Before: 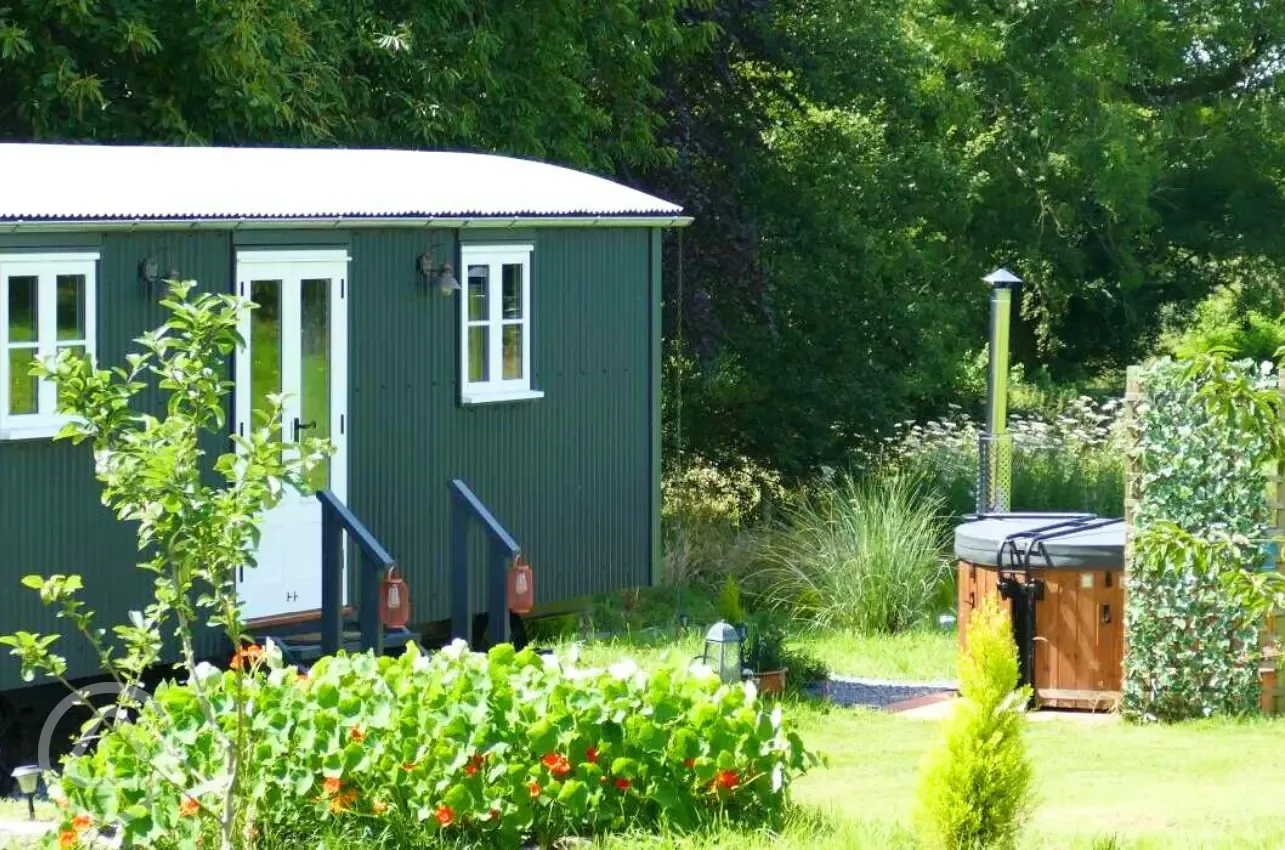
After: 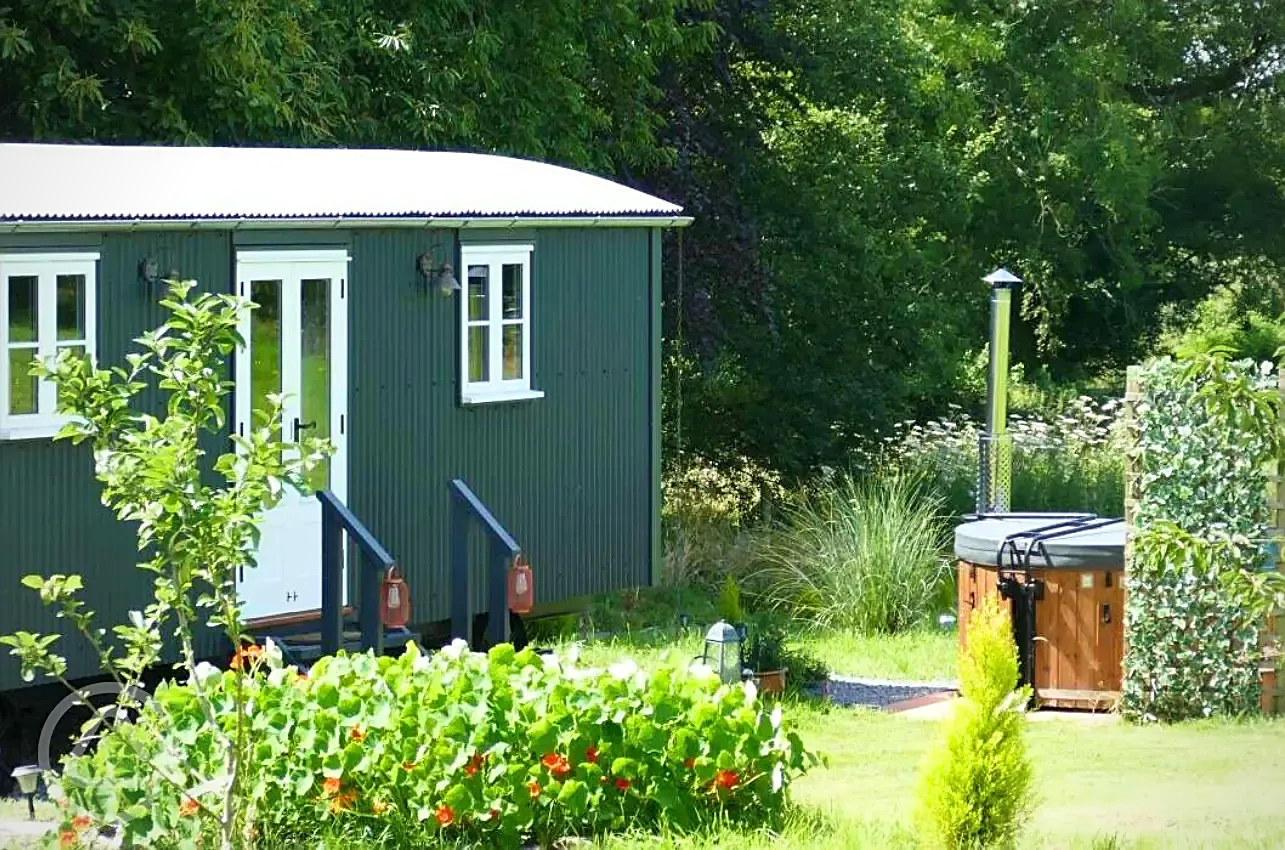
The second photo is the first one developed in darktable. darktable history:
sharpen: on, module defaults
tone equalizer: on, module defaults
vignetting: fall-off radius 80.99%
